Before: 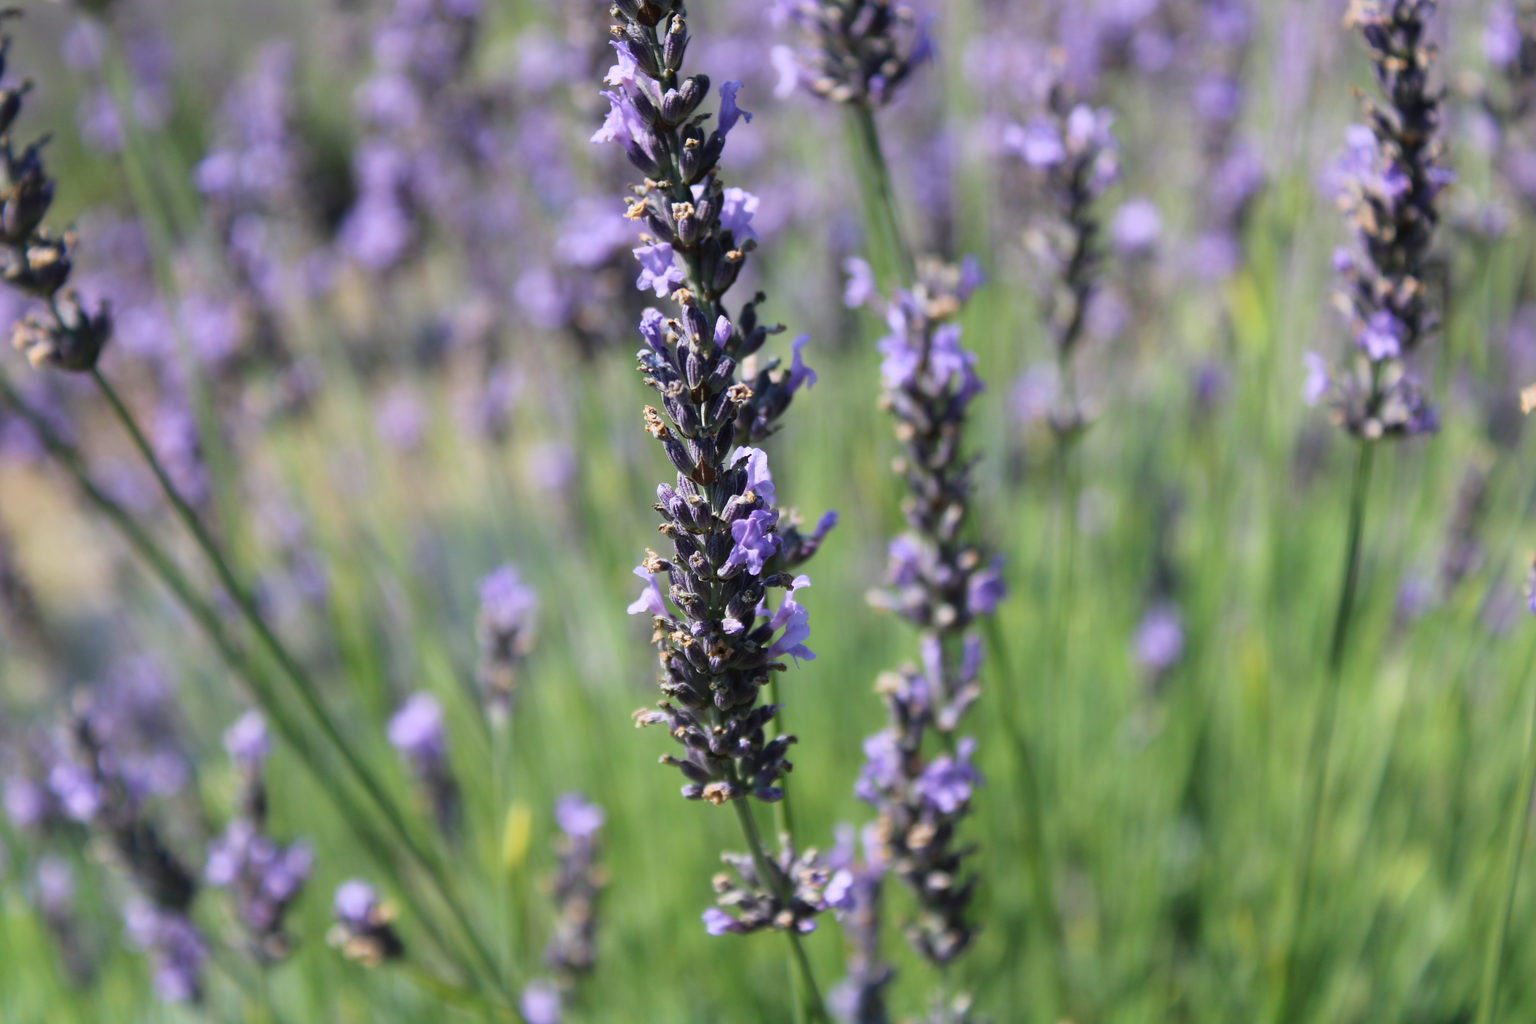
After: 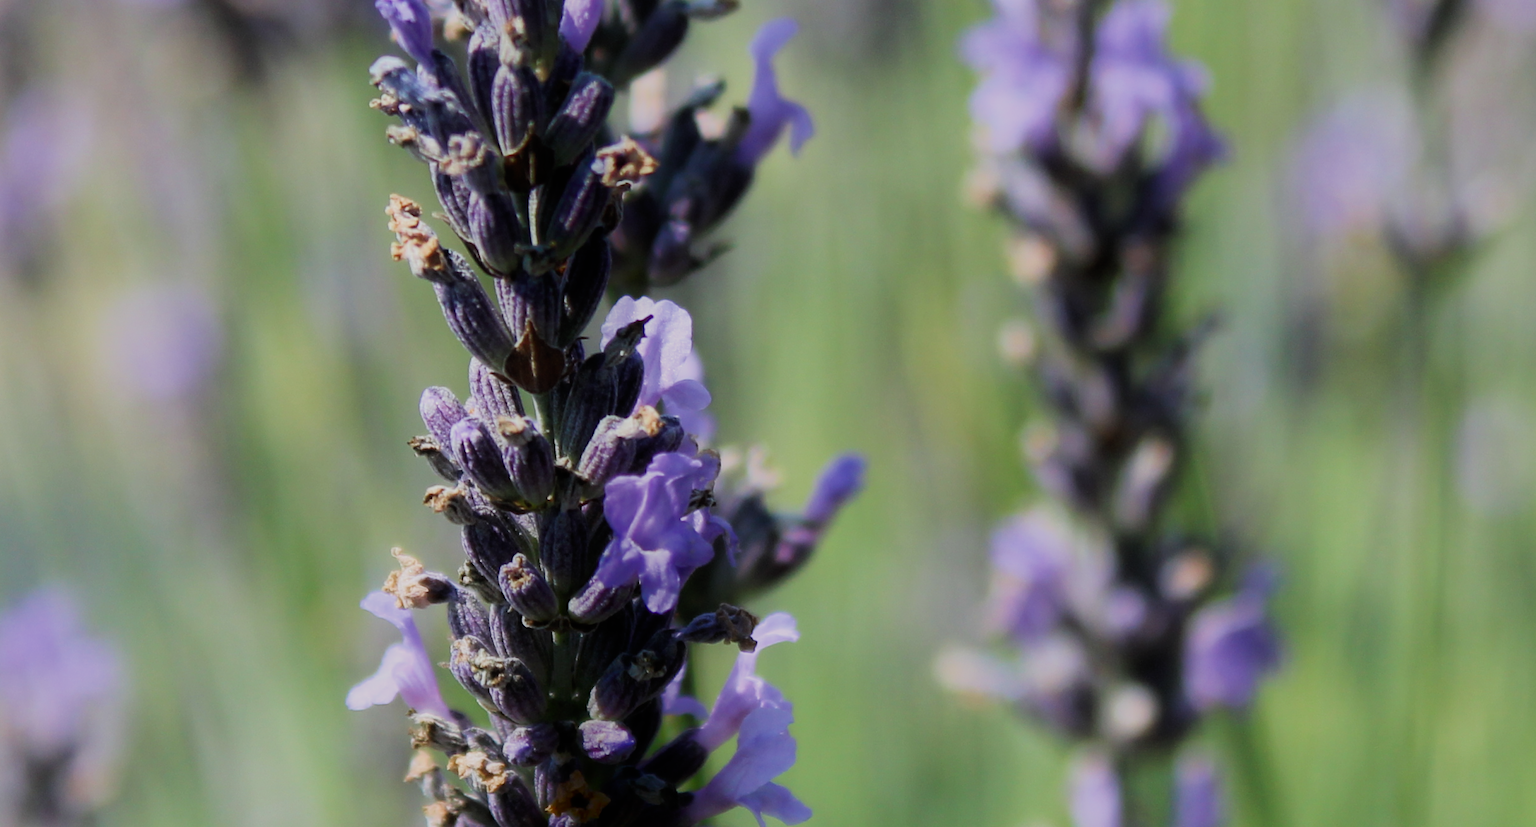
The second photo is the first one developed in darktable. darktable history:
filmic rgb: black relative exposure -7.65 EV, white relative exposure 4.56 EV, hardness 3.61, contrast 1.057, add noise in highlights 0.001, color science v3 (2019), use custom middle-gray values true, contrast in highlights soft
crop: left 31.694%, top 31.896%, right 27.725%, bottom 35.302%
shadows and highlights: shadows -87.65, highlights -35.35, soften with gaussian
